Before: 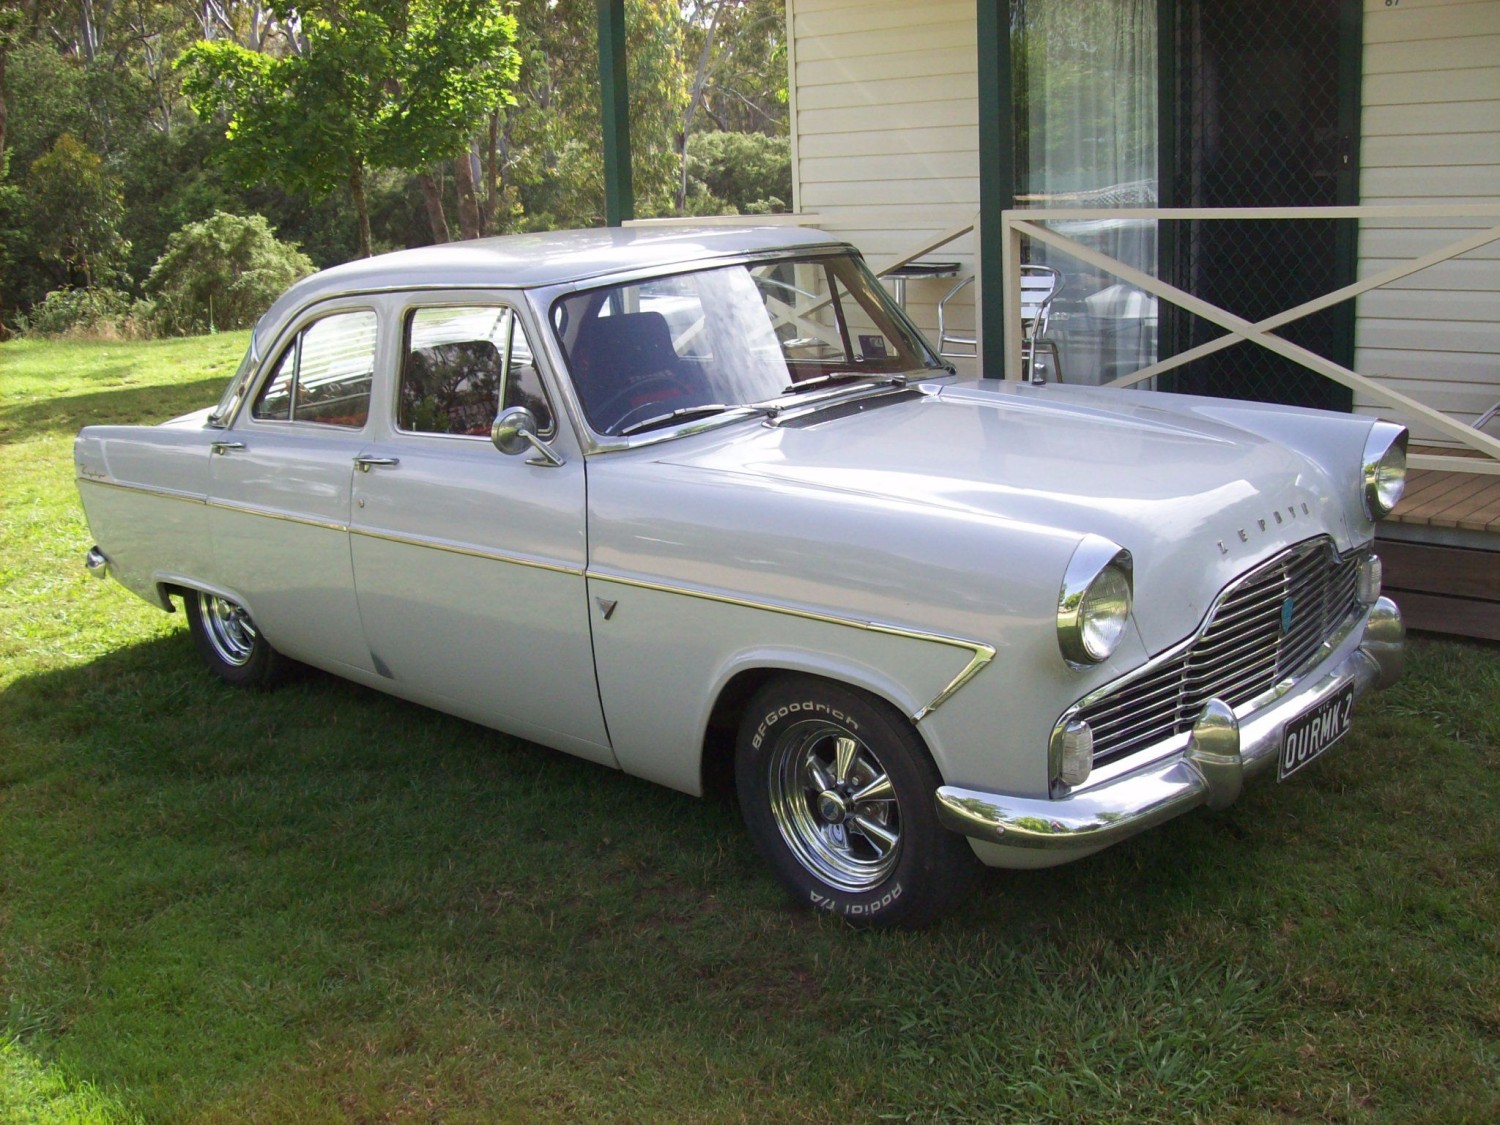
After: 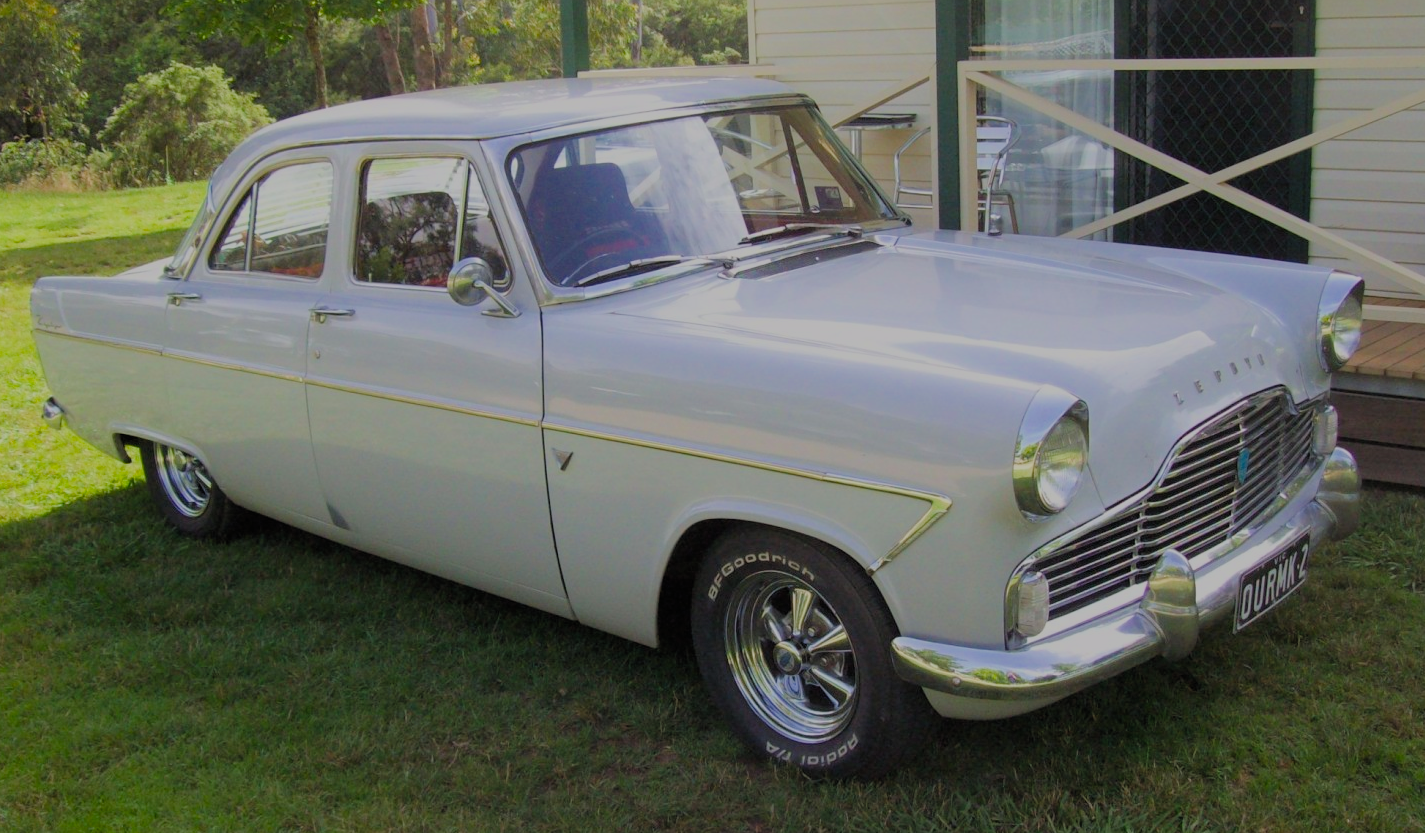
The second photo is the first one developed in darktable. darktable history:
crop and rotate: left 2.991%, top 13.302%, right 1.981%, bottom 12.636%
filmic rgb: white relative exposure 8 EV, threshold 3 EV, hardness 2.44, latitude 10.07%, contrast 0.72, highlights saturation mix 10%, shadows ↔ highlights balance 1.38%, color science v4 (2020), enable highlight reconstruction true
